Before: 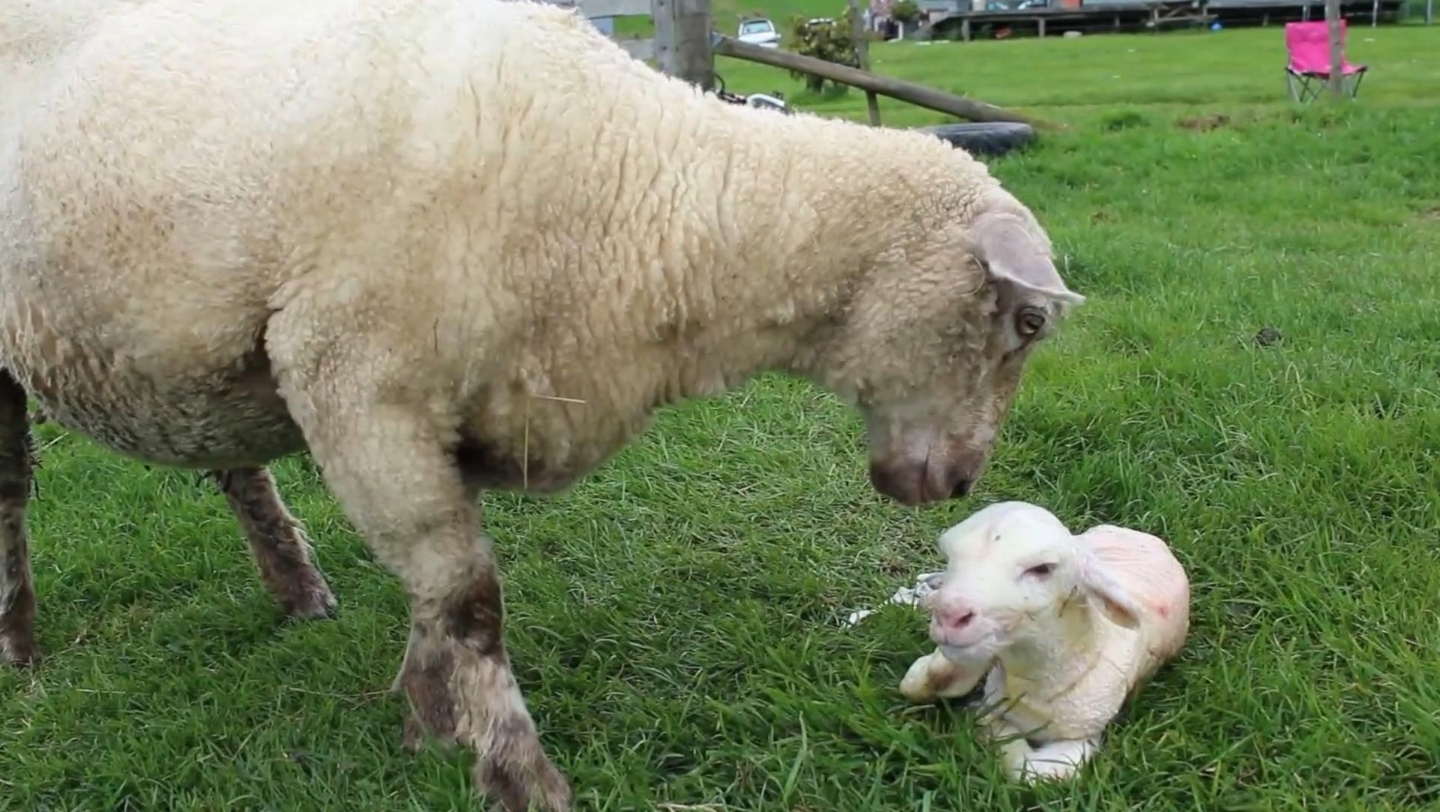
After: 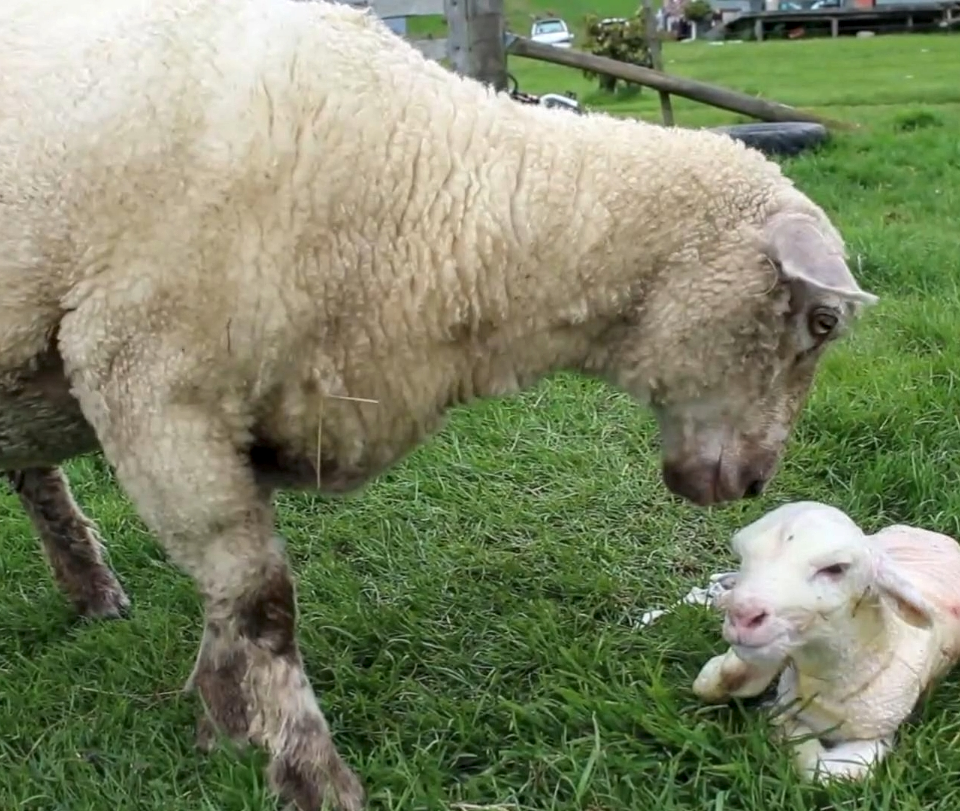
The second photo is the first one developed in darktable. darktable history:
local contrast: on, module defaults
crop and rotate: left 14.396%, right 18.93%
